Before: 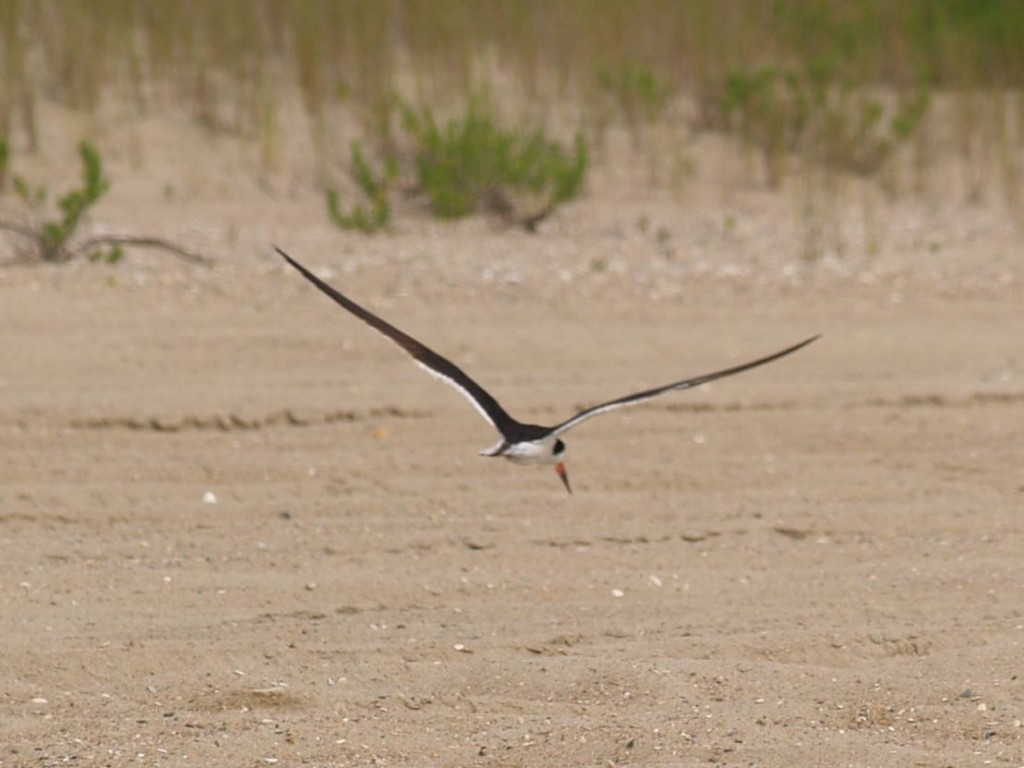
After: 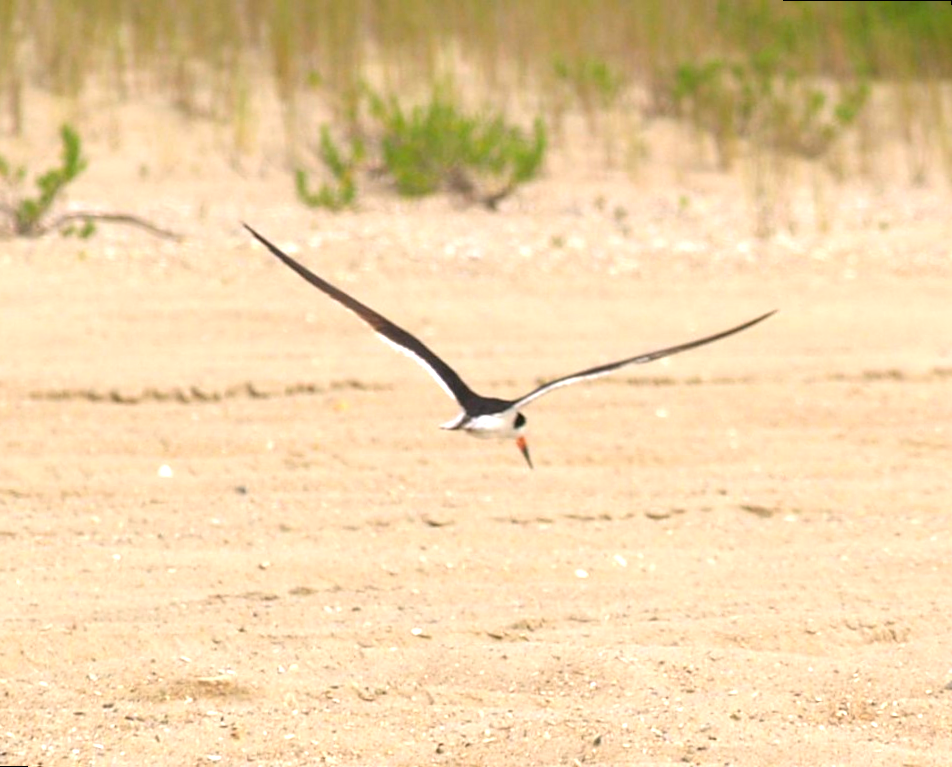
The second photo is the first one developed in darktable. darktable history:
contrast brightness saturation: contrast 0.08, saturation 0.2
tone equalizer: on, module defaults
exposure: black level correction 0, exposure 1.1 EV, compensate highlight preservation false
rotate and perspective: rotation 0.215°, lens shift (vertical) -0.139, crop left 0.069, crop right 0.939, crop top 0.002, crop bottom 0.996
